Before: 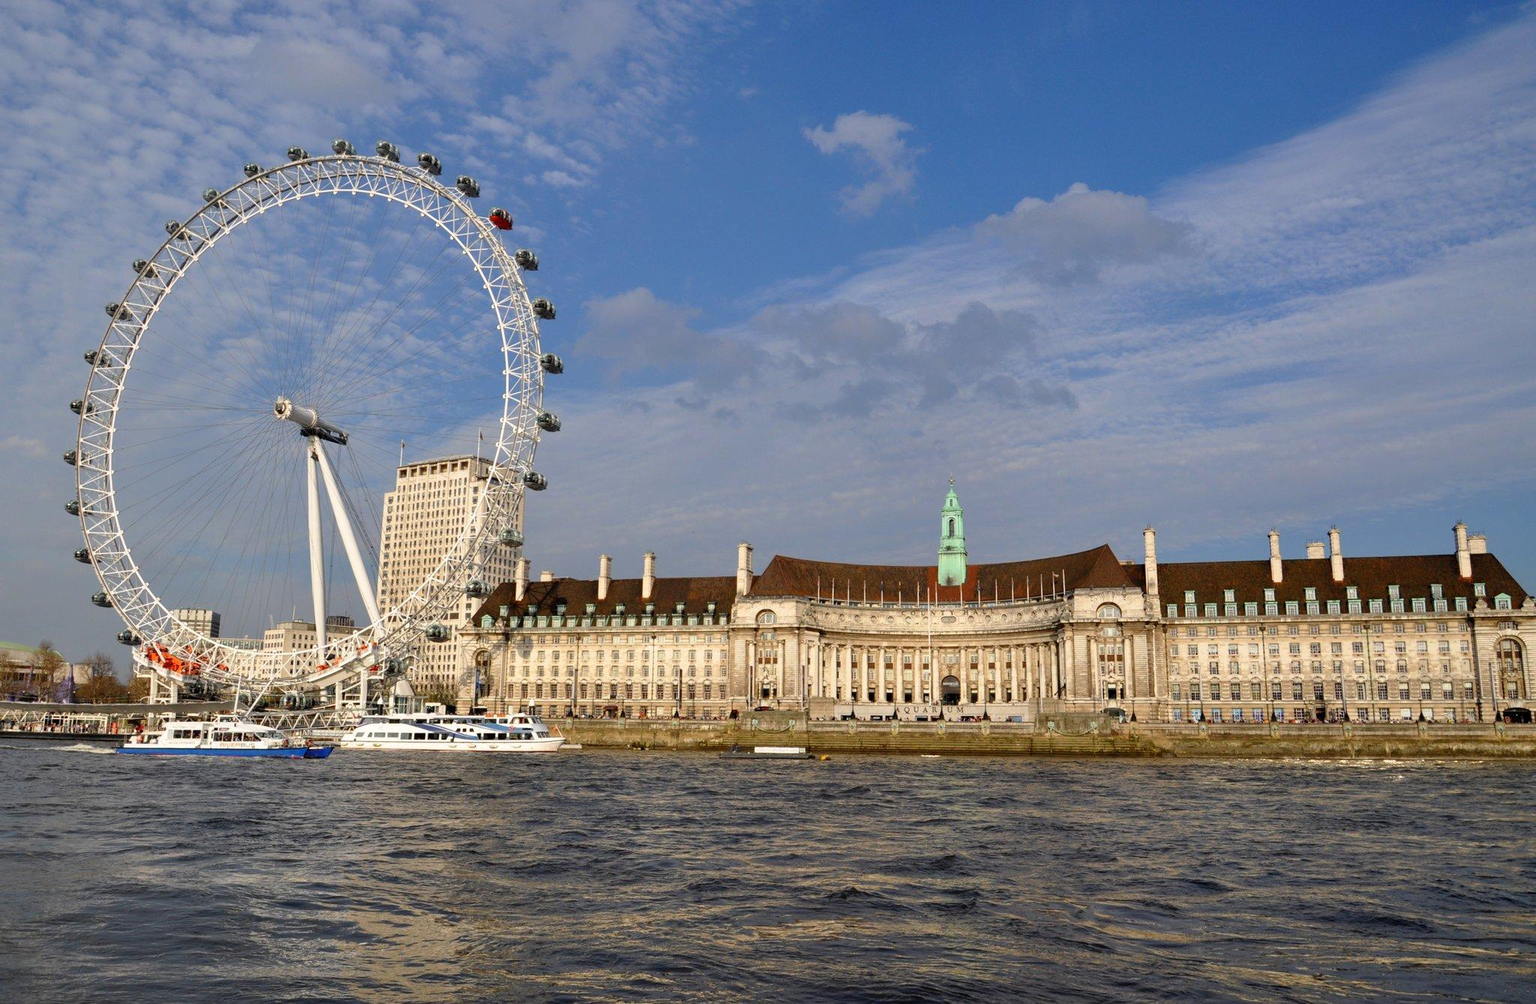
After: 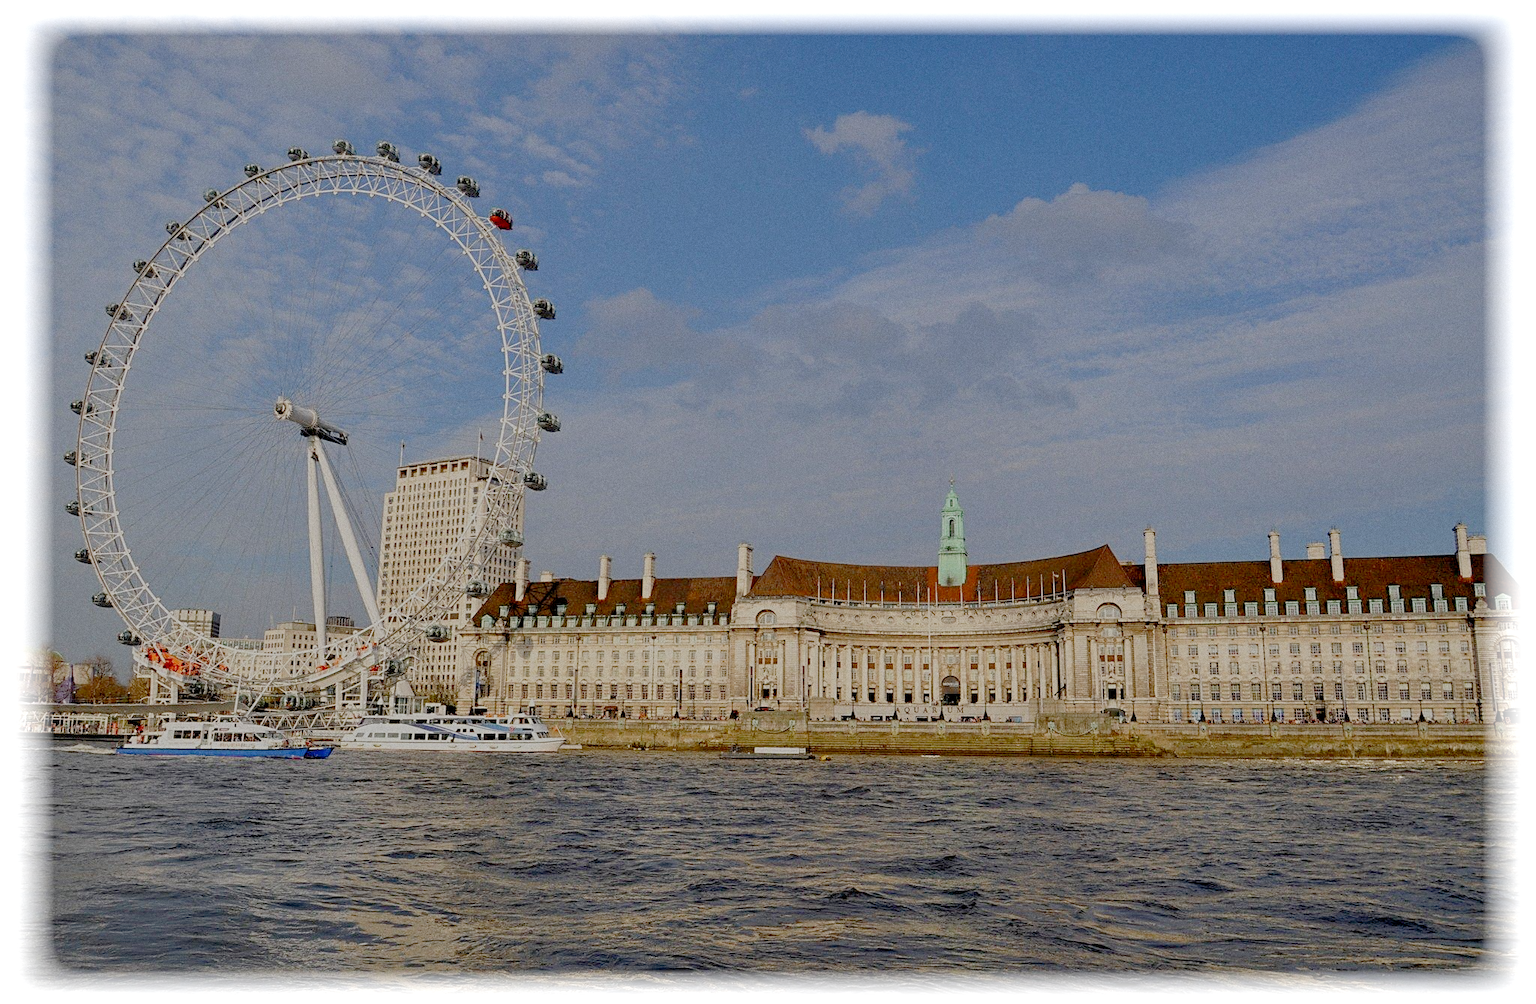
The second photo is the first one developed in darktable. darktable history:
vignetting: fall-off start 93%, fall-off radius 5%, brightness 1, saturation -0.49, automatic ratio true, width/height ratio 1.332, shape 0.04, unbound false
filmic rgb: black relative exposure -7 EV, white relative exposure 6 EV, threshold 3 EV, target black luminance 0%, hardness 2.73, latitude 61.22%, contrast 0.691, highlights saturation mix 10%, shadows ↔ highlights balance -0.073%, preserve chrominance no, color science v4 (2020), iterations of high-quality reconstruction 10, contrast in shadows soft, contrast in highlights soft, enable highlight reconstruction true
sharpen: on, module defaults
grain: coarseness 0.09 ISO
